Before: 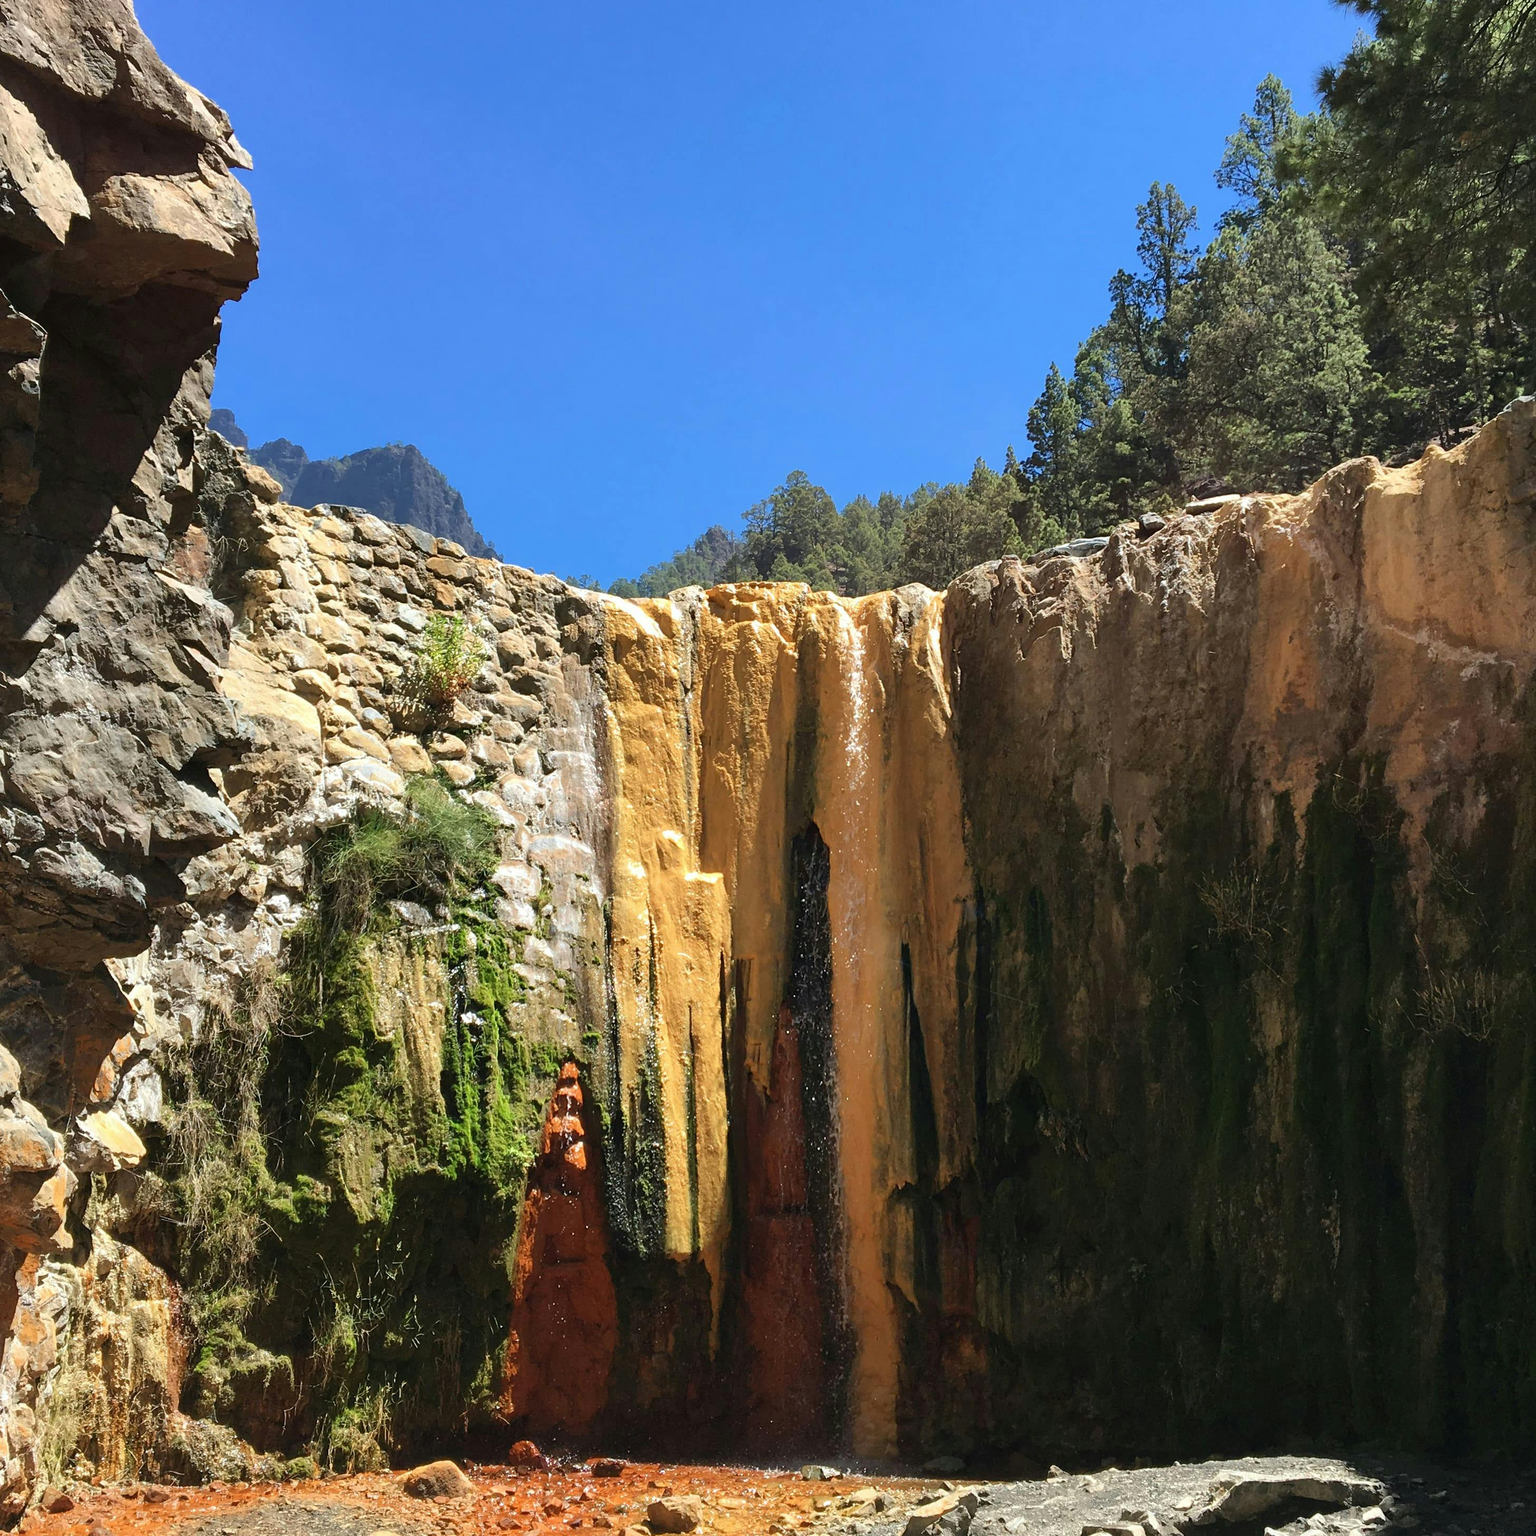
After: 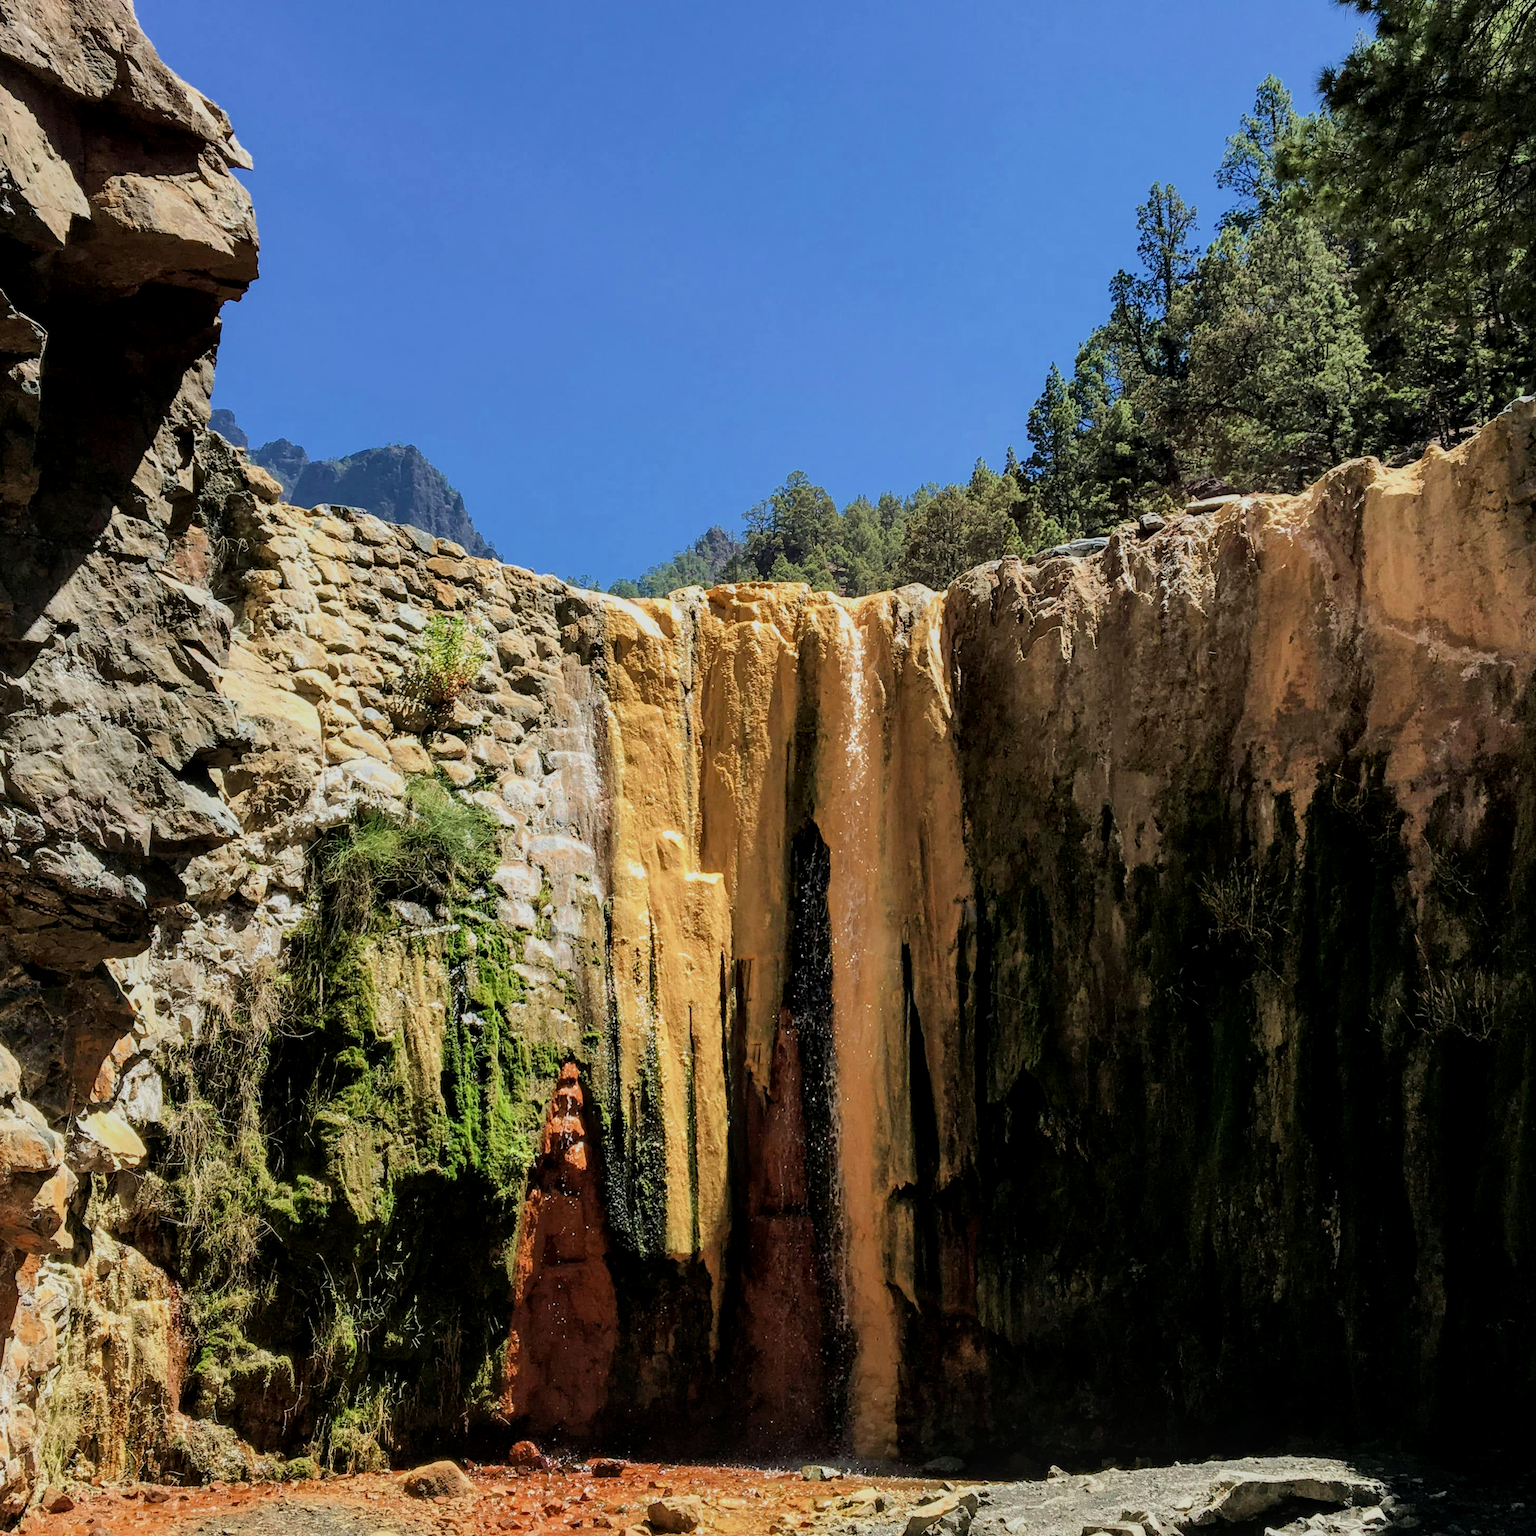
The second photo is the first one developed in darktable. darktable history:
filmic rgb: black relative exposure -7.65 EV, white relative exposure 4.56 EV, hardness 3.61
velvia: on, module defaults
local contrast: detail 130%
exposure: black level correction 0.004, exposure 0.014 EV, compensate highlight preservation false
